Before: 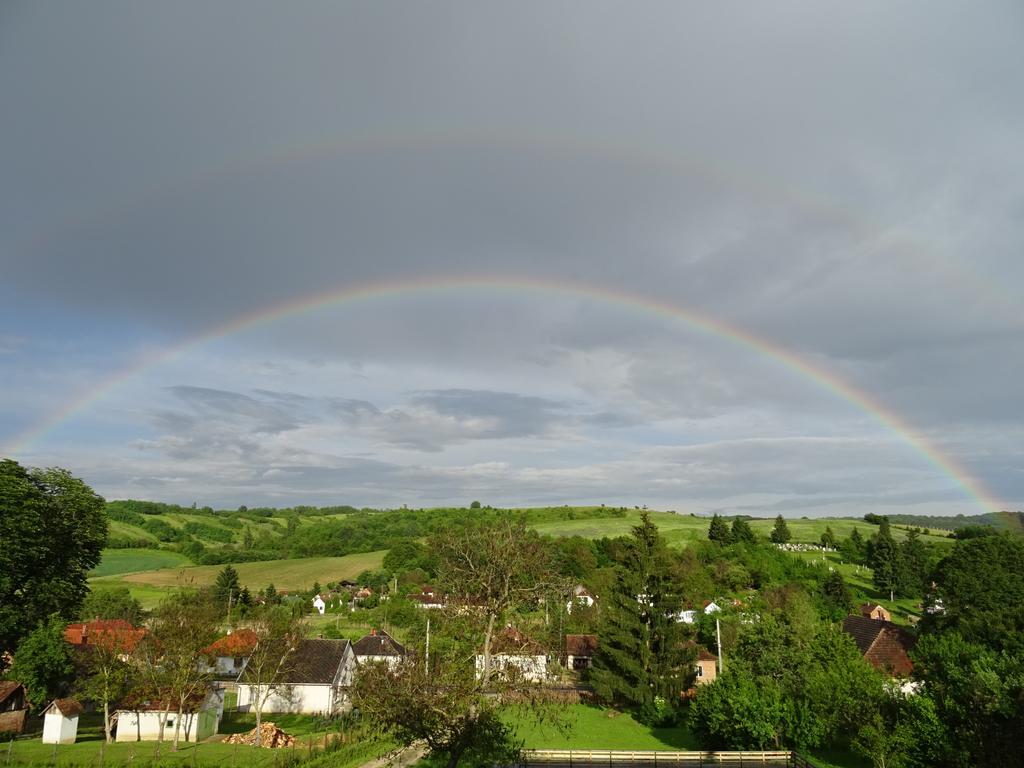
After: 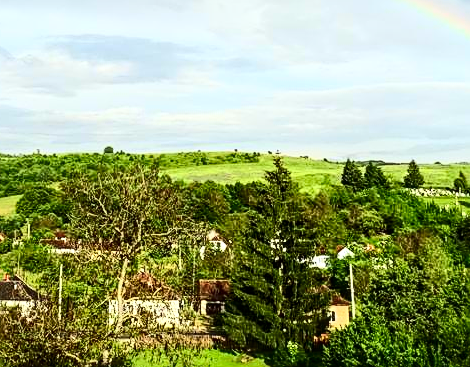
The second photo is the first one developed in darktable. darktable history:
crop: left 35.935%, top 46.27%, right 18.129%, bottom 5.853%
local contrast: on, module defaults
color correction: highlights a* -2.47, highlights b* 2.59
tone equalizer: -8 EV -0.727 EV, -7 EV -0.727 EV, -6 EV -0.616 EV, -5 EV -0.364 EV, -3 EV 0.404 EV, -2 EV 0.6 EV, -1 EV 0.683 EV, +0 EV 0.739 EV
sharpen: on, module defaults
contrast brightness saturation: contrast 0.396, brightness 0.054, saturation 0.256
